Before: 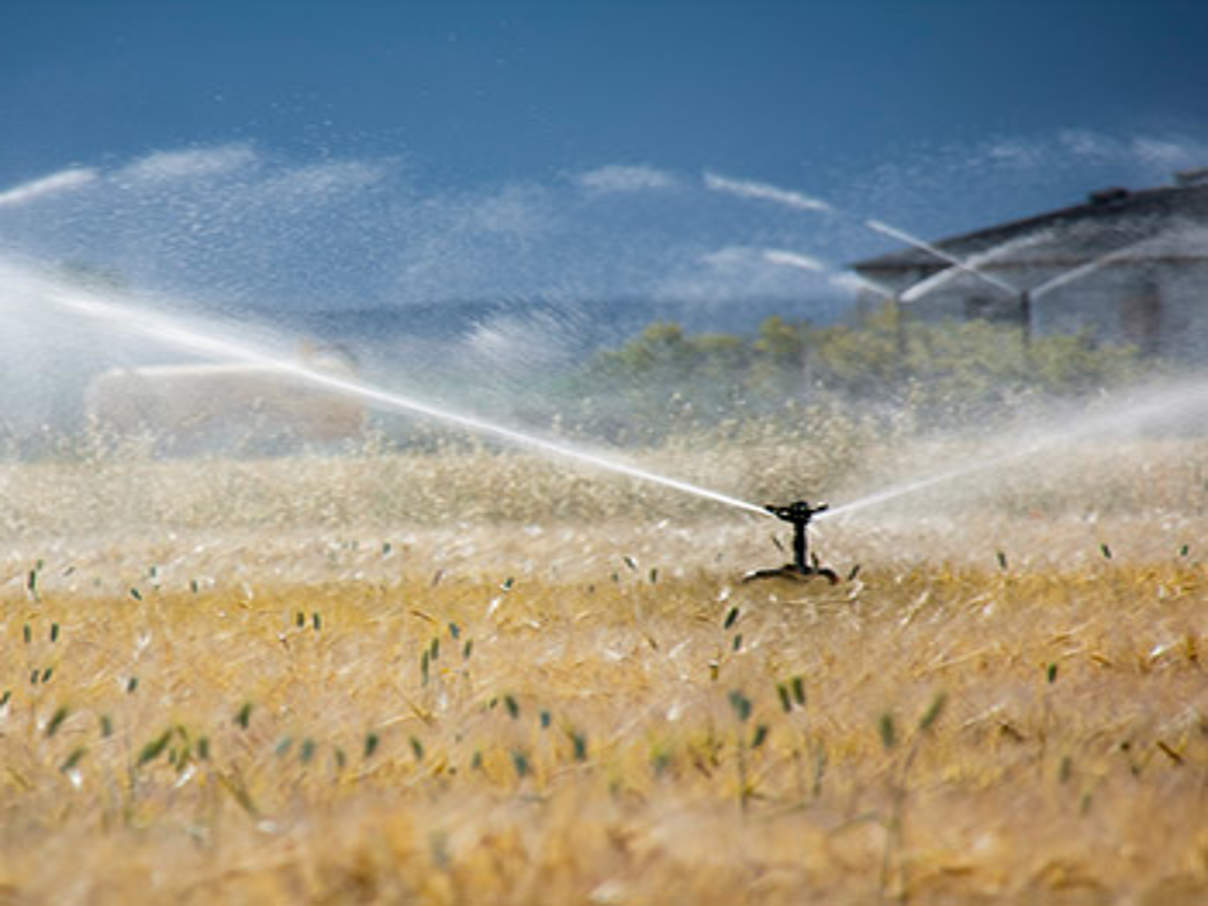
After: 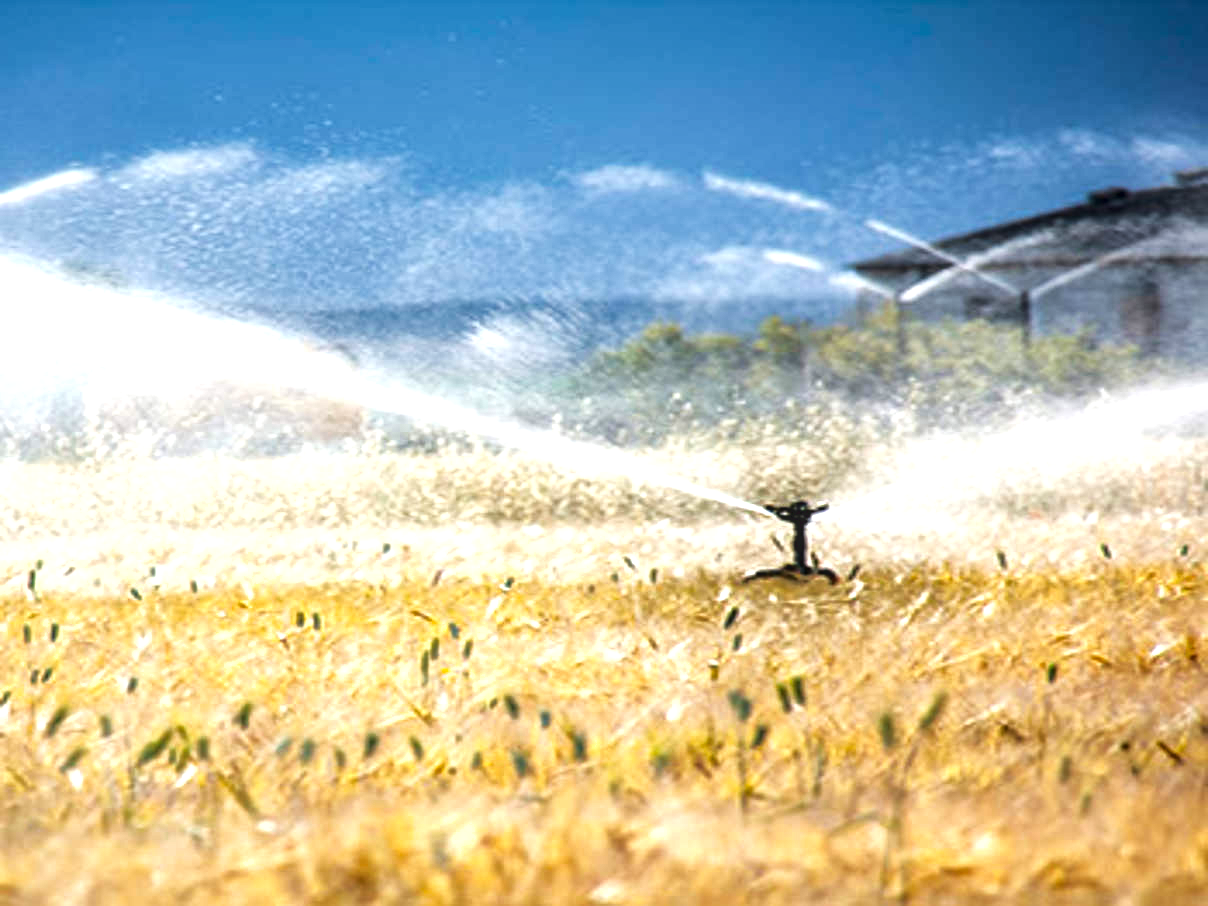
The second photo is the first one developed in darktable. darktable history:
local contrast: on, module defaults
exposure: exposure 0.64 EV, compensate highlight preservation false
tone curve: curves: ch0 [(0, 0) (0.003, 0.038) (0.011, 0.035) (0.025, 0.03) (0.044, 0.044) (0.069, 0.062) (0.1, 0.087) (0.136, 0.114) (0.177, 0.15) (0.224, 0.193) (0.277, 0.242) (0.335, 0.299) (0.399, 0.361) (0.468, 0.437) (0.543, 0.521) (0.623, 0.614) (0.709, 0.717) (0.801, 0.817) (0.898, 0.913) (1, 1)], preserve colors none
tone equalizer: -8 EV -0.417 EV, -7 EV -0.389 EV, -6 EV -0.333 EV, -5 EV -0.222 EV, -3 EV 0.222 EV, -2 EV 0.333 EV, -1 EV 0.389 EV, +0 EV 0.417 EV, edges refinement/feathering 500, mask exposure compensation -1.25 EV, preserve details no
shadows and highlights: shadows -20, white point adjustment -2, highlights -35
